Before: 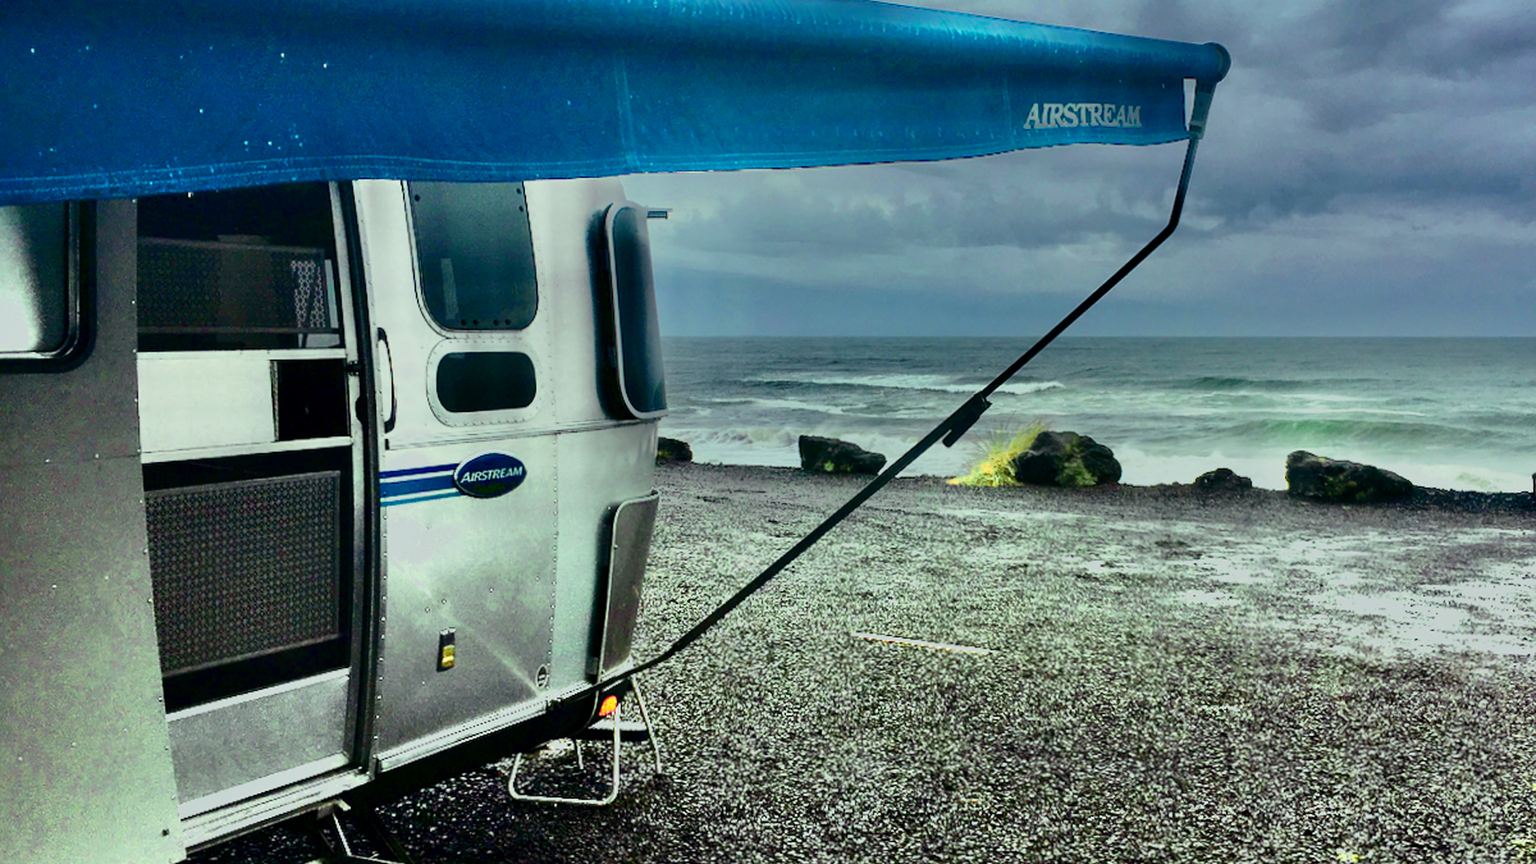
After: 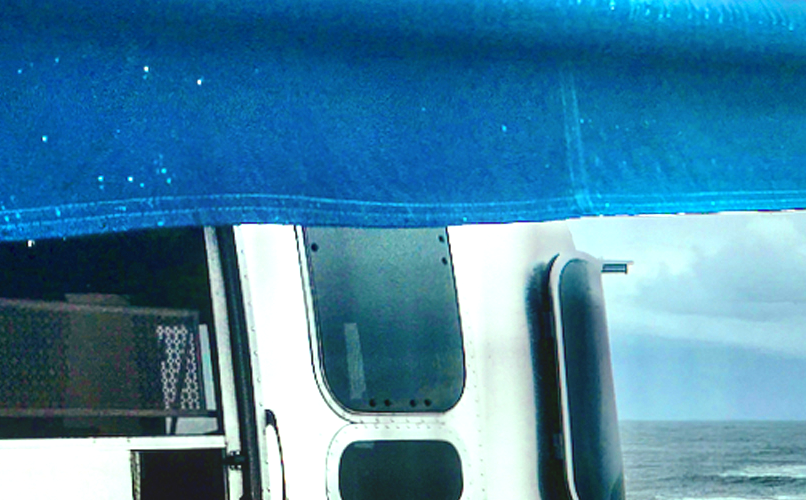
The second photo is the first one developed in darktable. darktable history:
crop and rotate: left 10.817%, top 0.062%, right 47.194%, bottom 53.626%
exposure: black level correction 0, exposure 1.1 EV, compensate highlight preservation false
local contrast: detail 110%
